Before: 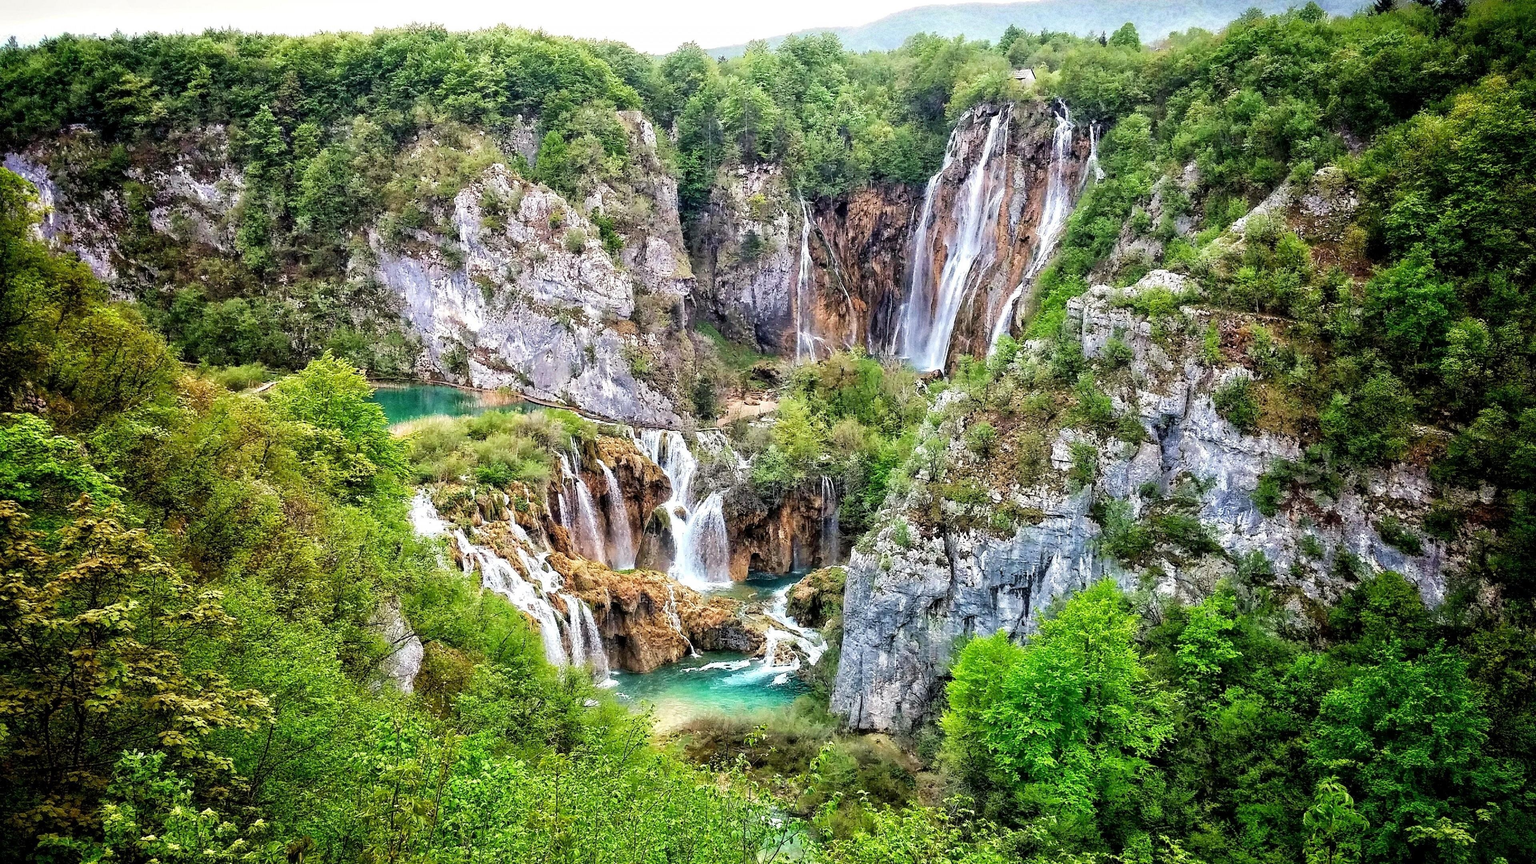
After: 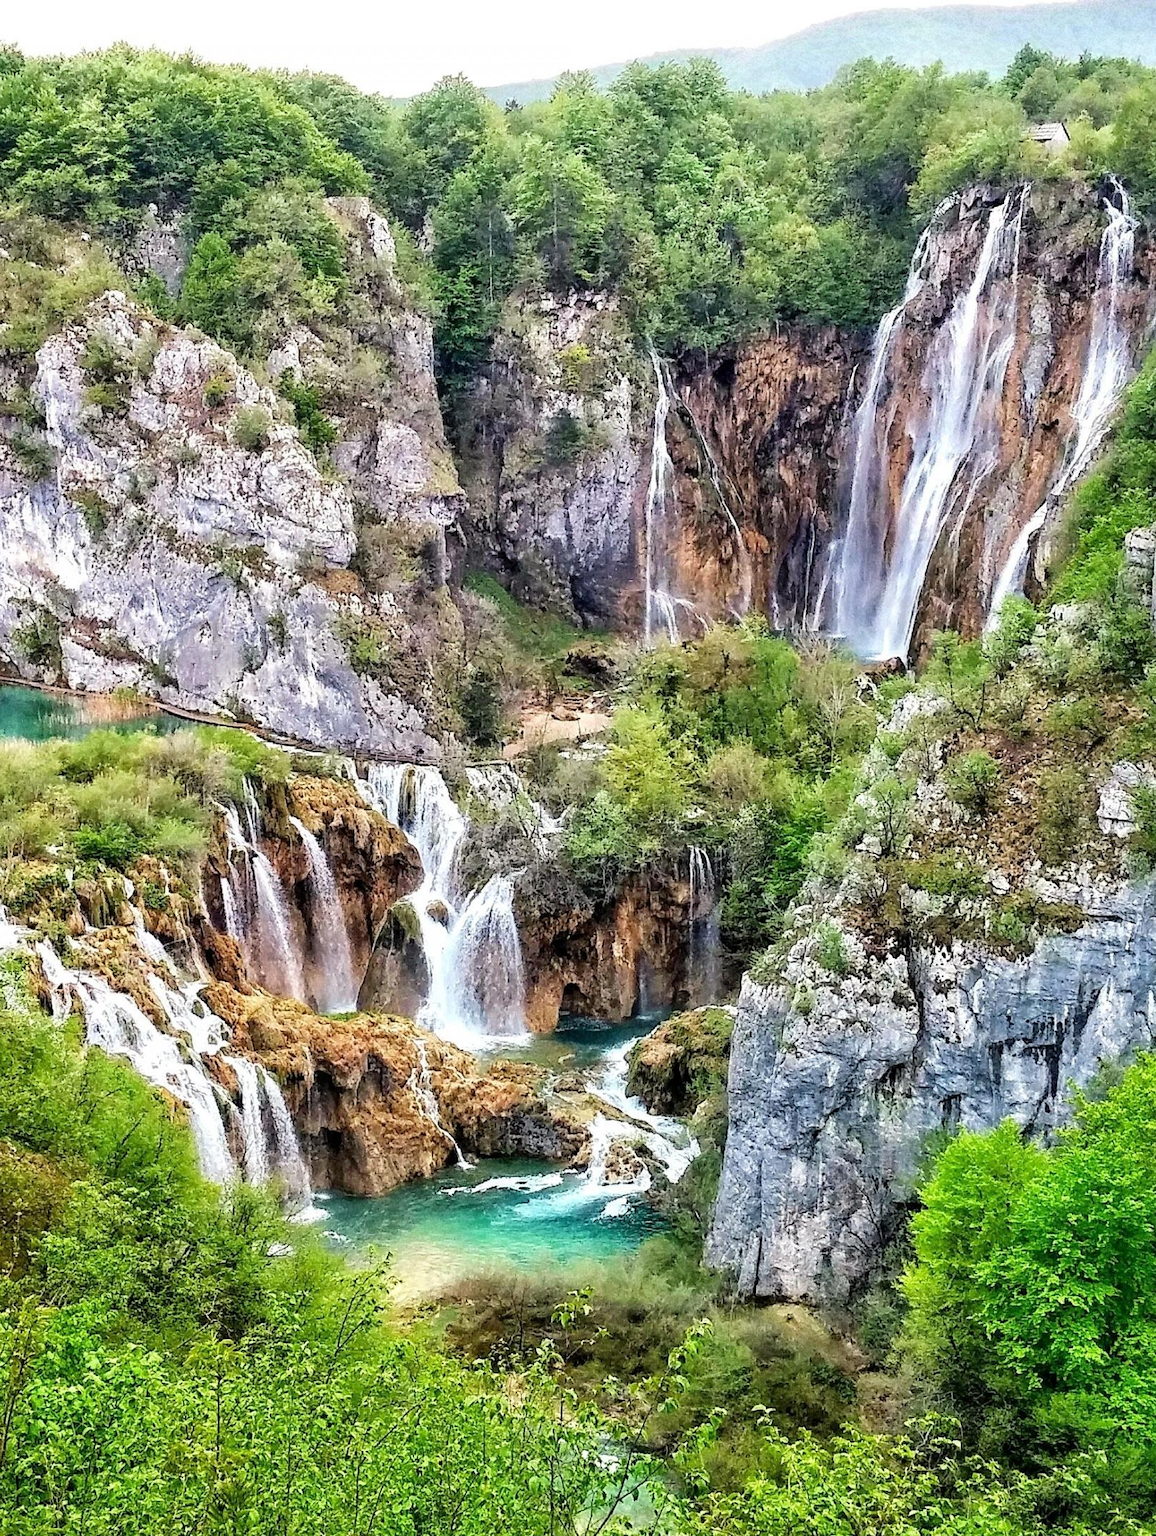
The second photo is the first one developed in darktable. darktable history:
crop: left 28.26%, right 29.348%
